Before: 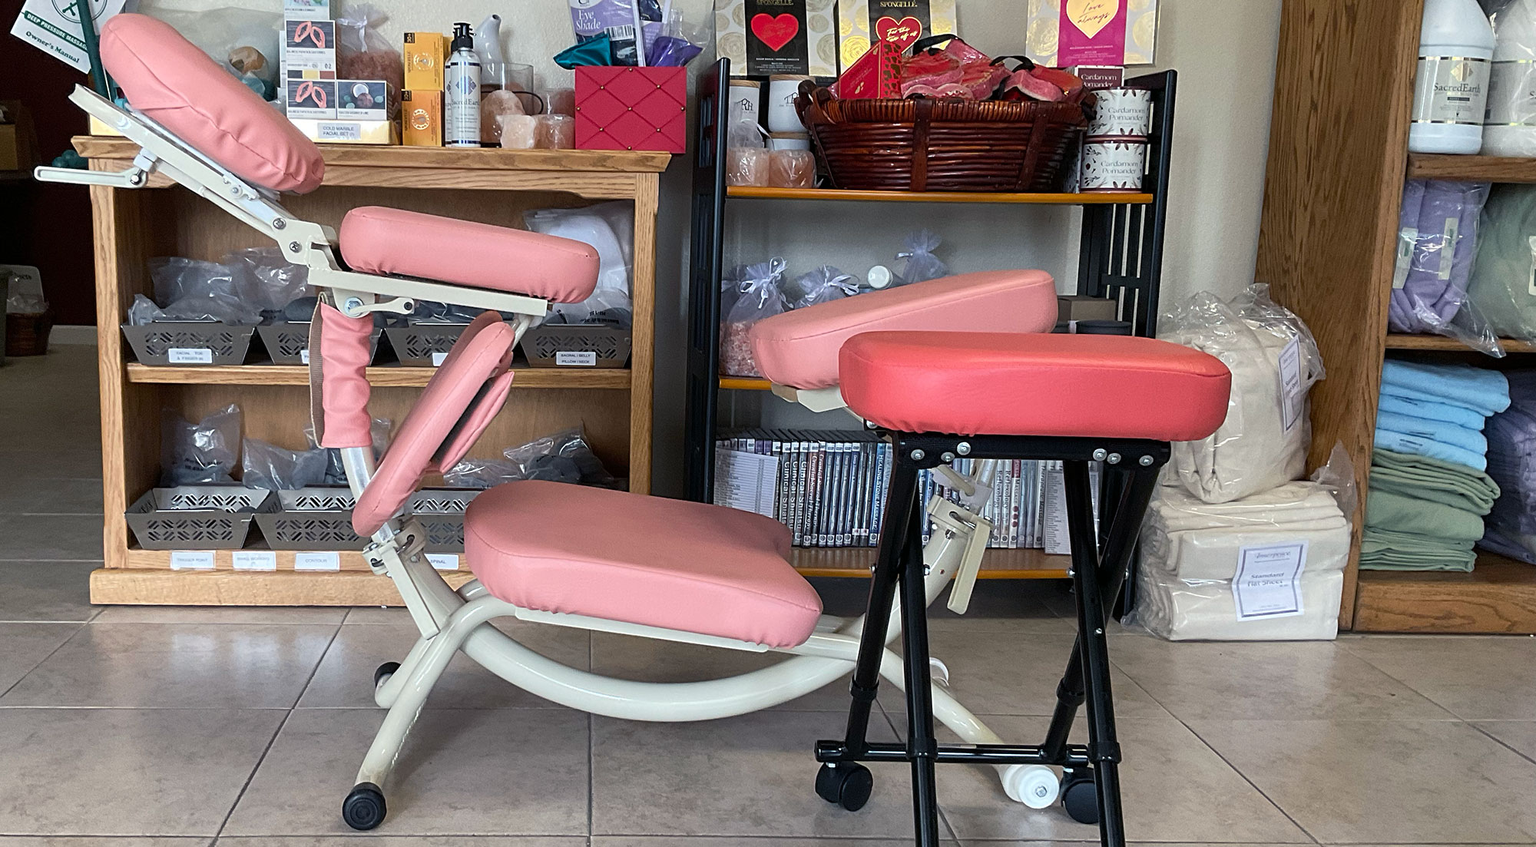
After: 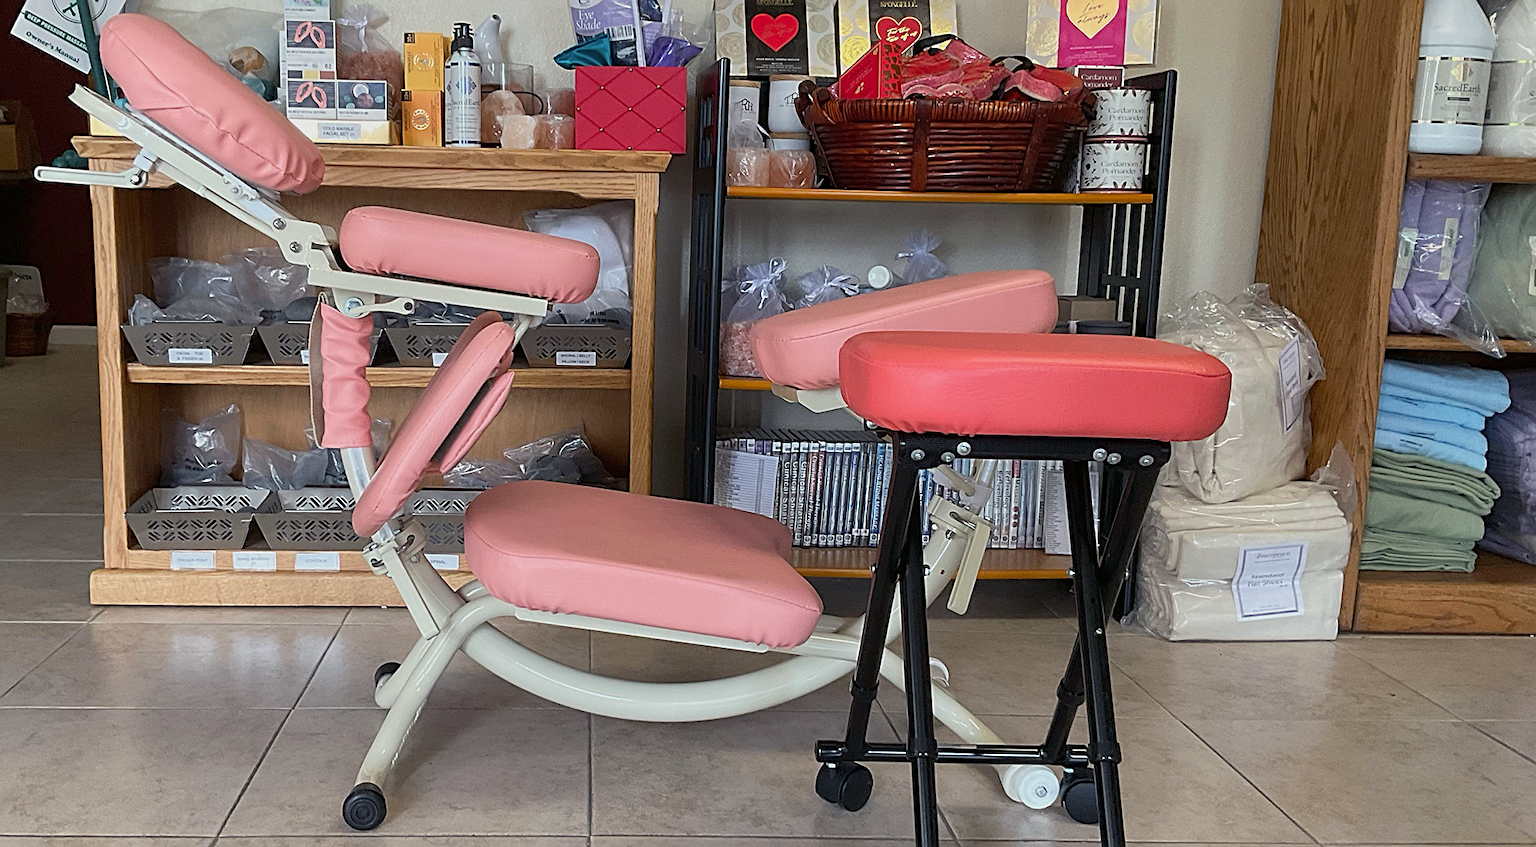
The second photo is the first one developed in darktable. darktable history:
sharpen: radius 2.488, amount 0.328
exposure: black level correction 0, compensate highlight preservation false
color balance rgb: power › chroma 0.701%, power › hue 60°, perceptual saturation grading › global saturation 0.201%, global vibrance -8.806%, contrast -12.817%, saturation formula JzAzBz (2021)
